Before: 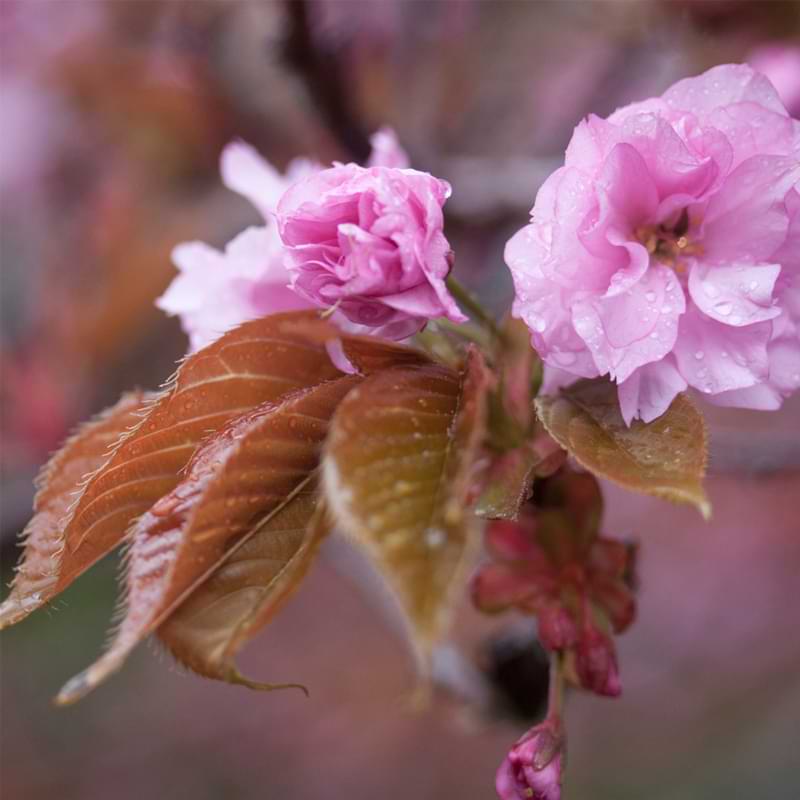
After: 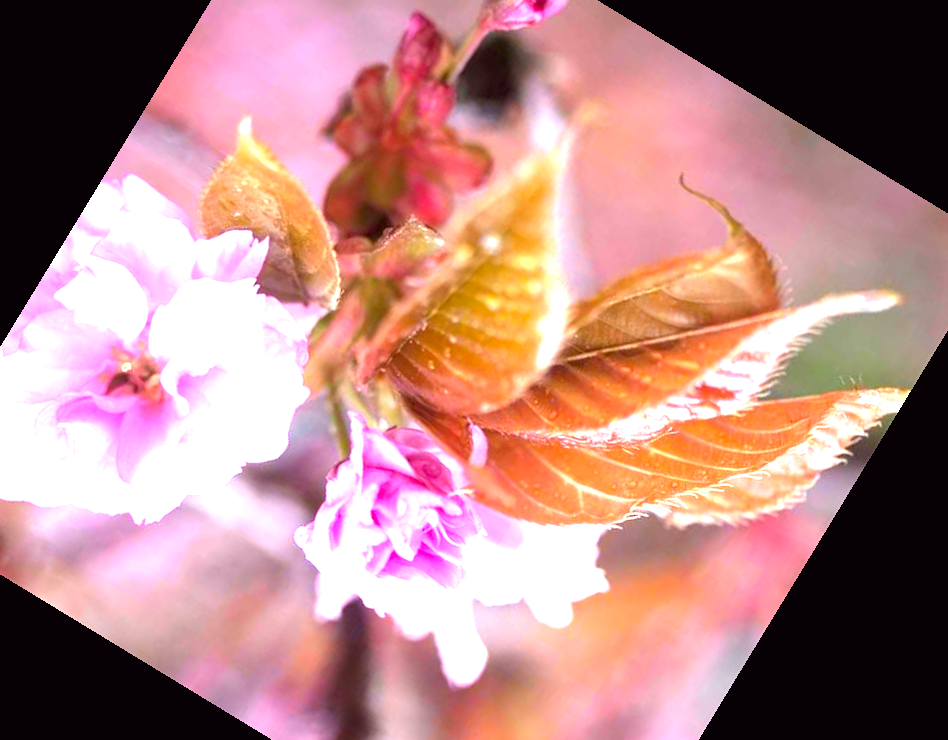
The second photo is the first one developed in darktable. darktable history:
exposure: black level correction 0, exposure 1.975 EV, compensate exposure bias true, compensate highlight preservation false
color balance: lift [1, 1, 0.999, 1.001], gamma [1, 1.003, 1.005, 0.995], gain [1, 0.992, 0.988, 1.012], contrast 5%, output saturation 110%
crop and rotate: angle 148.68°, left 9.111%, top 15.603%, right 4.588%, bottom 17.041%
